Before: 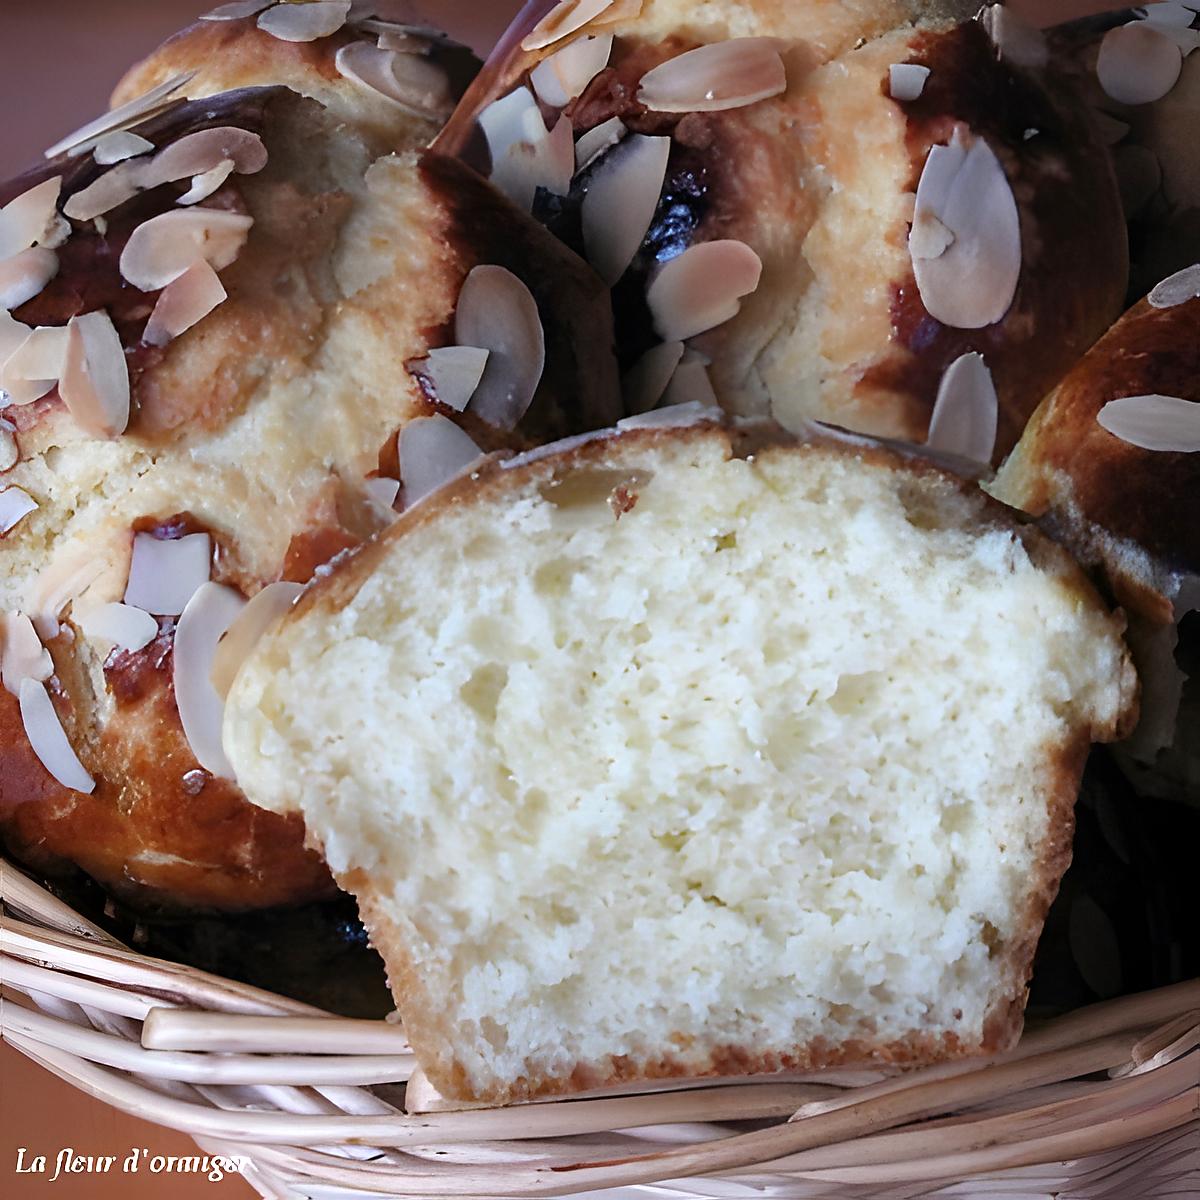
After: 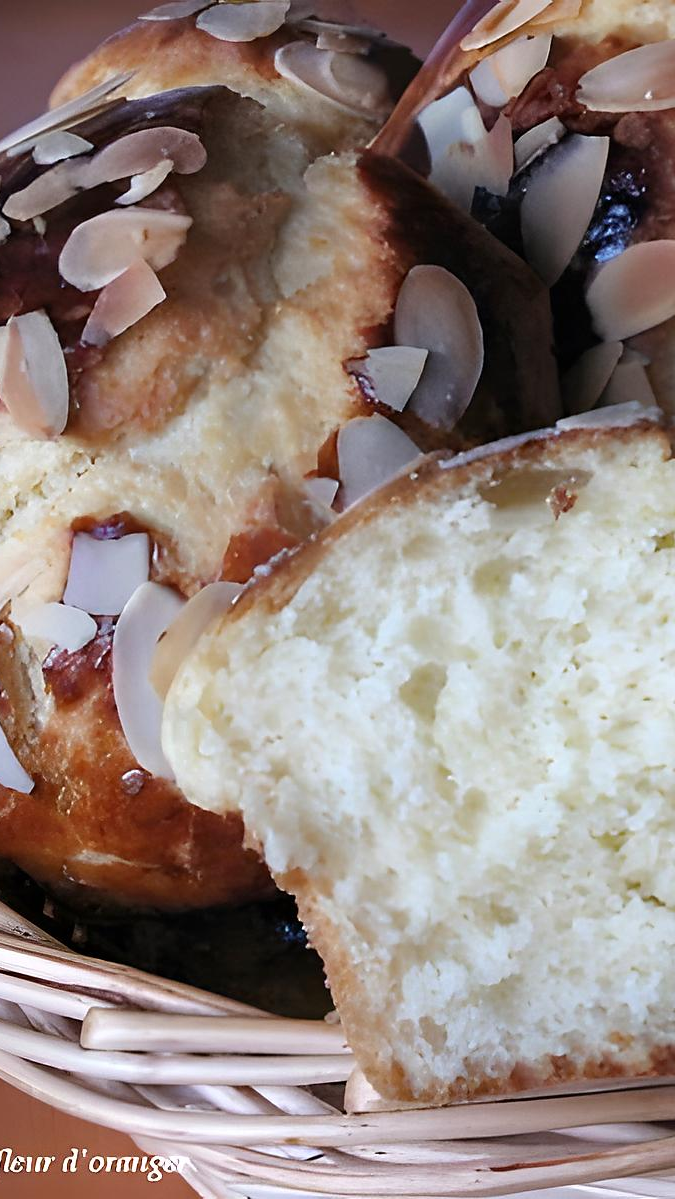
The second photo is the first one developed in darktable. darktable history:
crop: left 5.114%, right 38.589%
